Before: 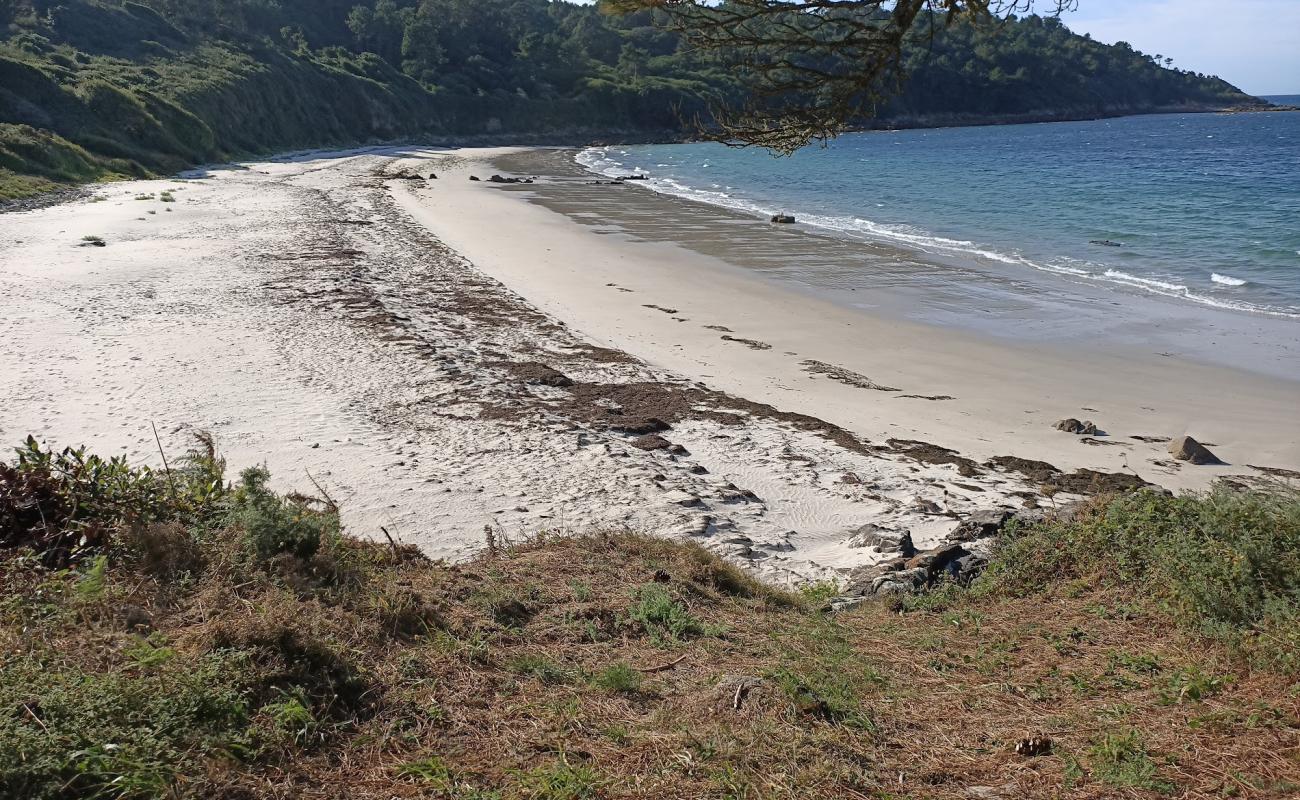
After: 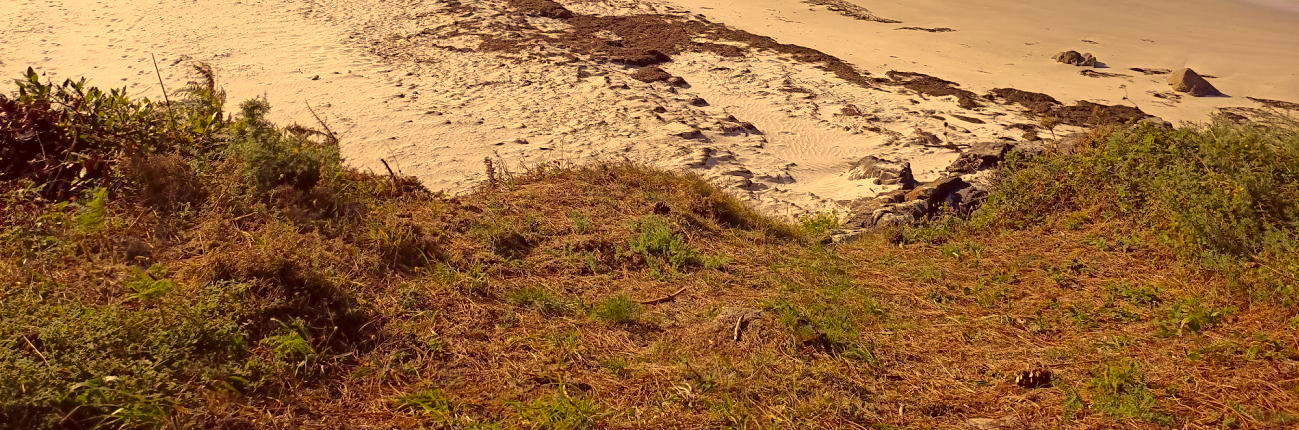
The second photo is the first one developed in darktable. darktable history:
color balance rgb: perceptual saturation grading › global saturation 25%, global vibrance 10%
crop and rotate: top 46.237%
color correction: highlights a* 10.12, highlights b* 39.04, shadows a* 14.62, shadows b* 3.37
